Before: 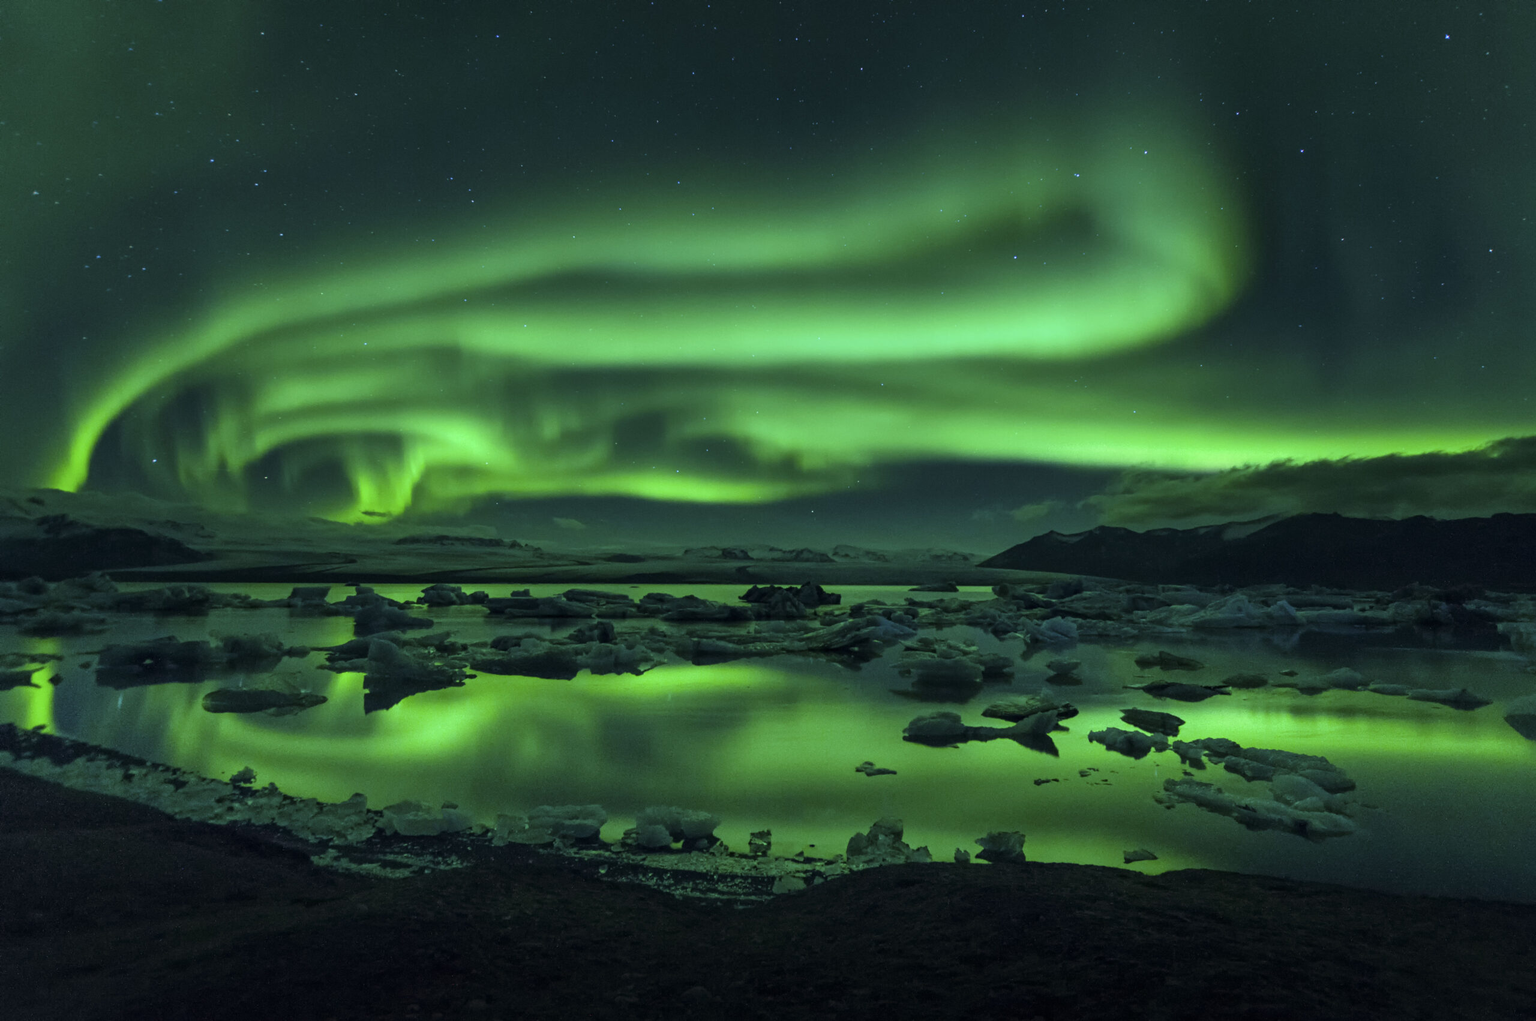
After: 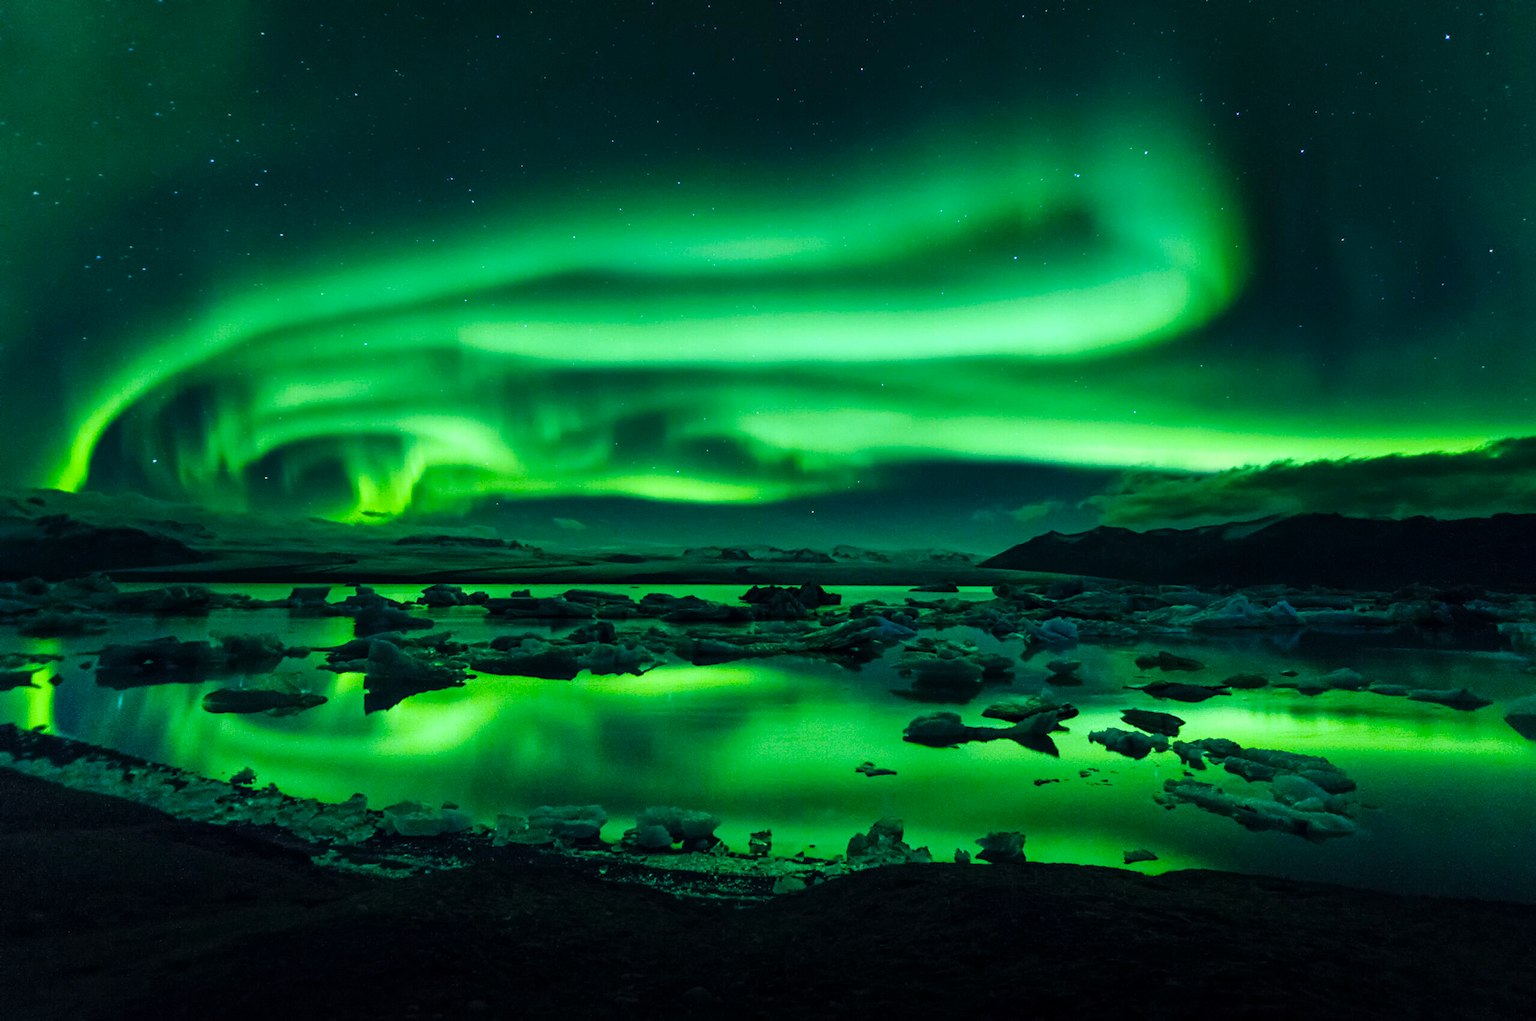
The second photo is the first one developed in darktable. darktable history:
exposure: exposure 0.2 EV, compensate highlight preservation false
base curve: curves: ch0 [(0, 0) (0.032, 0.025) (0.121, 0.166) (0.206, 0.329) (0.605, 0.79) (1, 1)], preserve colors none
